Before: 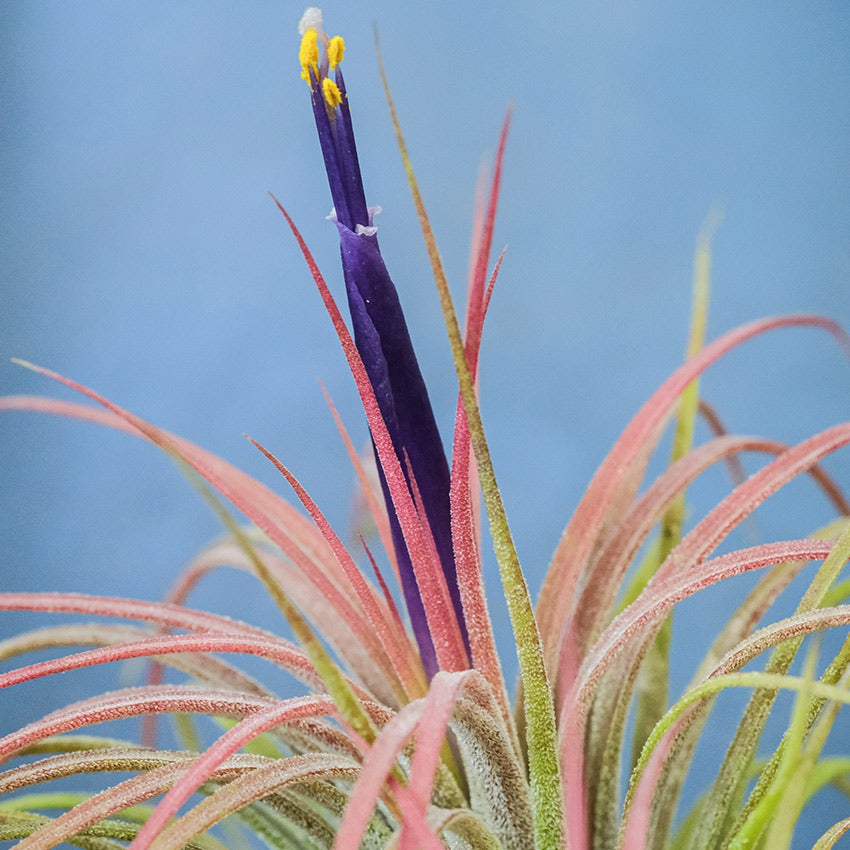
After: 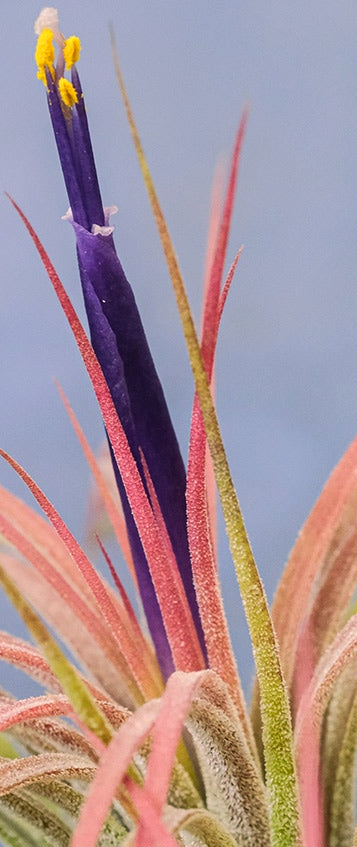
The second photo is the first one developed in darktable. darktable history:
crop: left 31.075%, right 26.919%
tone equalizer: on, module defaults
color correction: highlights a* 11.21, highlights b* 11.45
